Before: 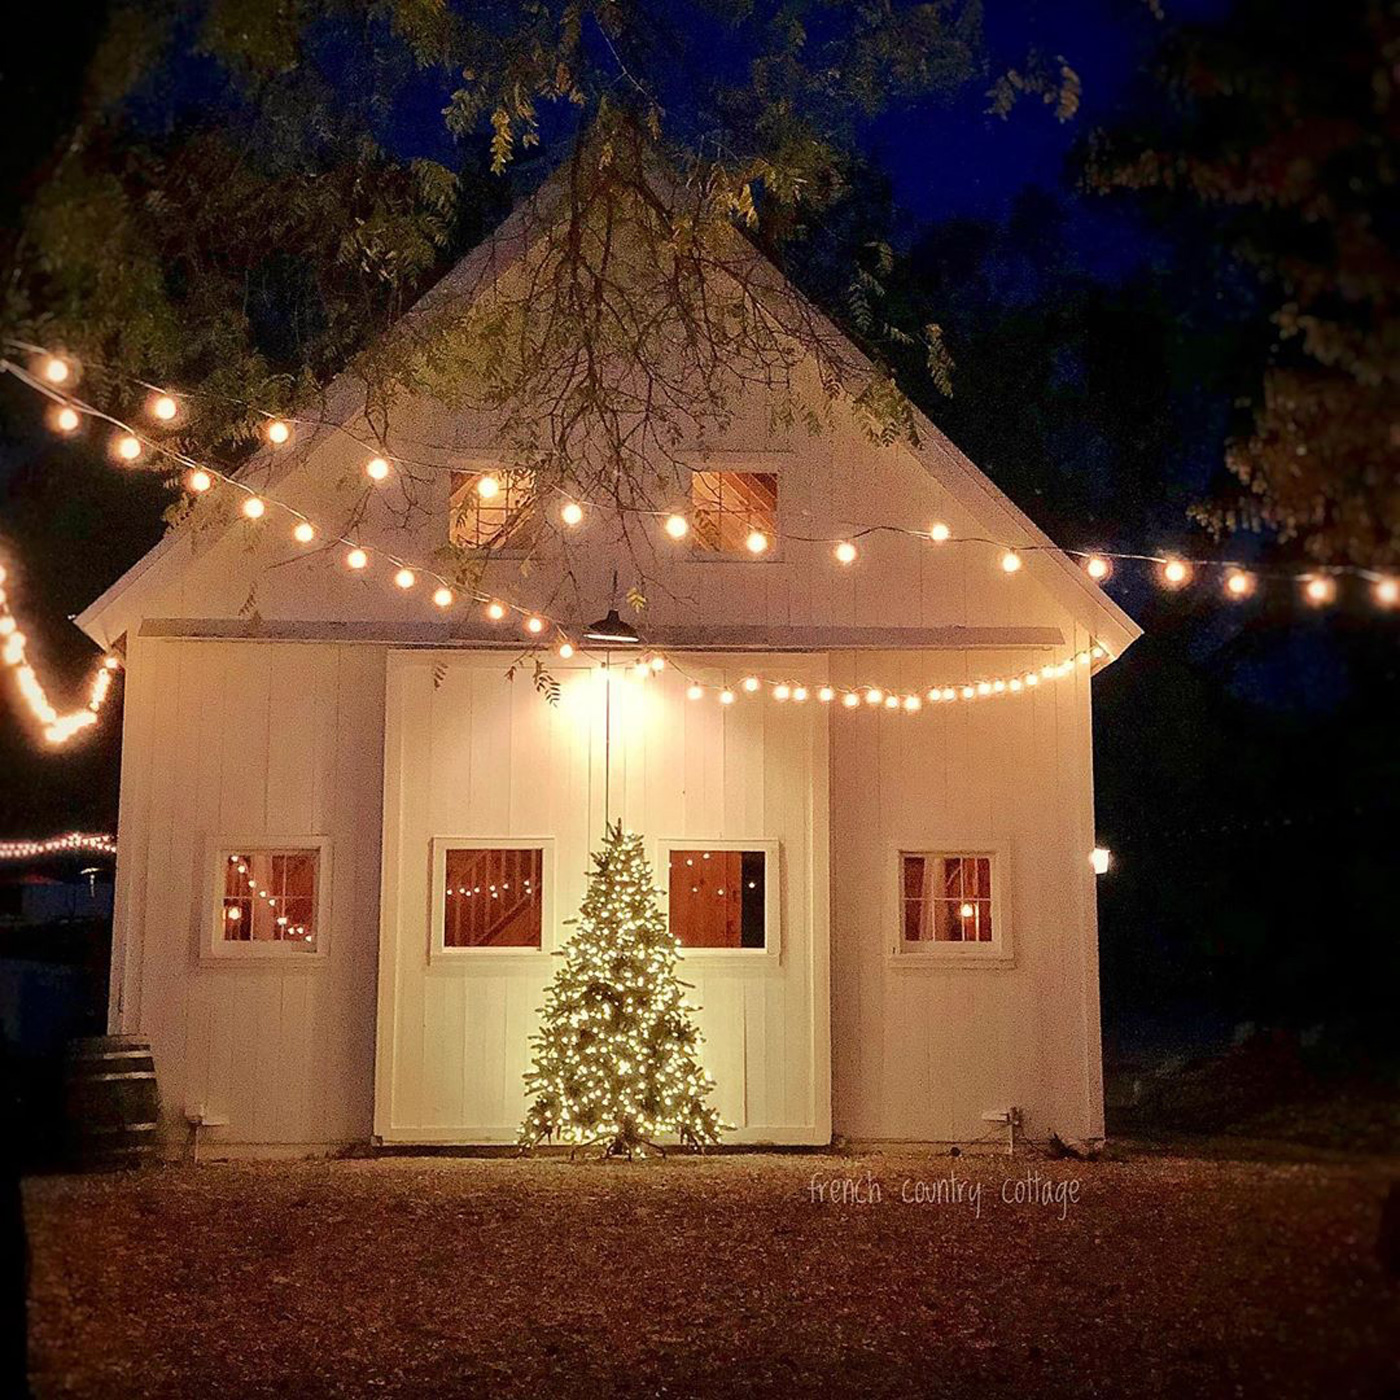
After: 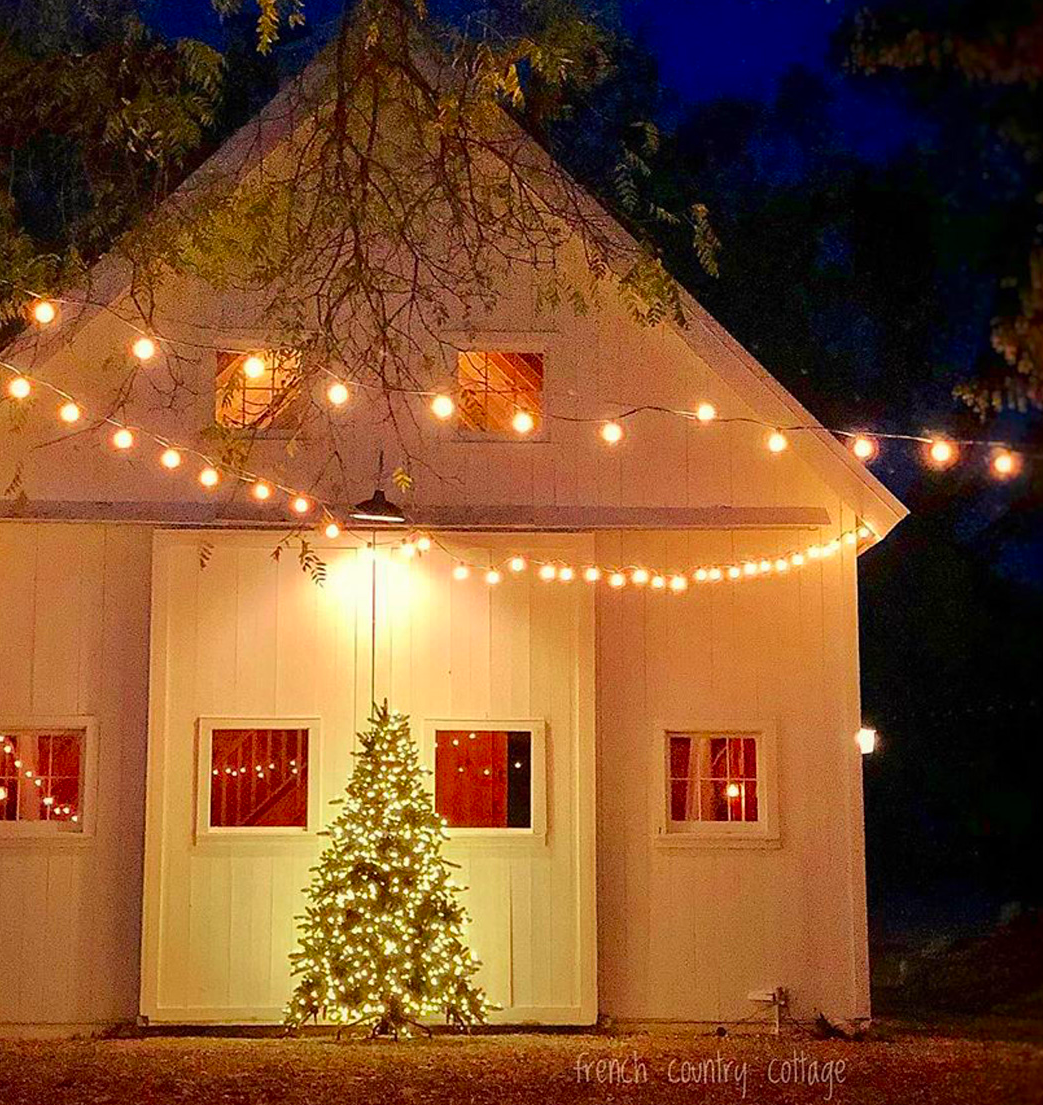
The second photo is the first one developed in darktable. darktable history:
exposure: exposure -0.015 EV, compensate highlight preservation false
crop: left 16.729%, top 8.586%, right 8.707%, bottom 12.462%
contrast brightness saturation: saturation 0.483
